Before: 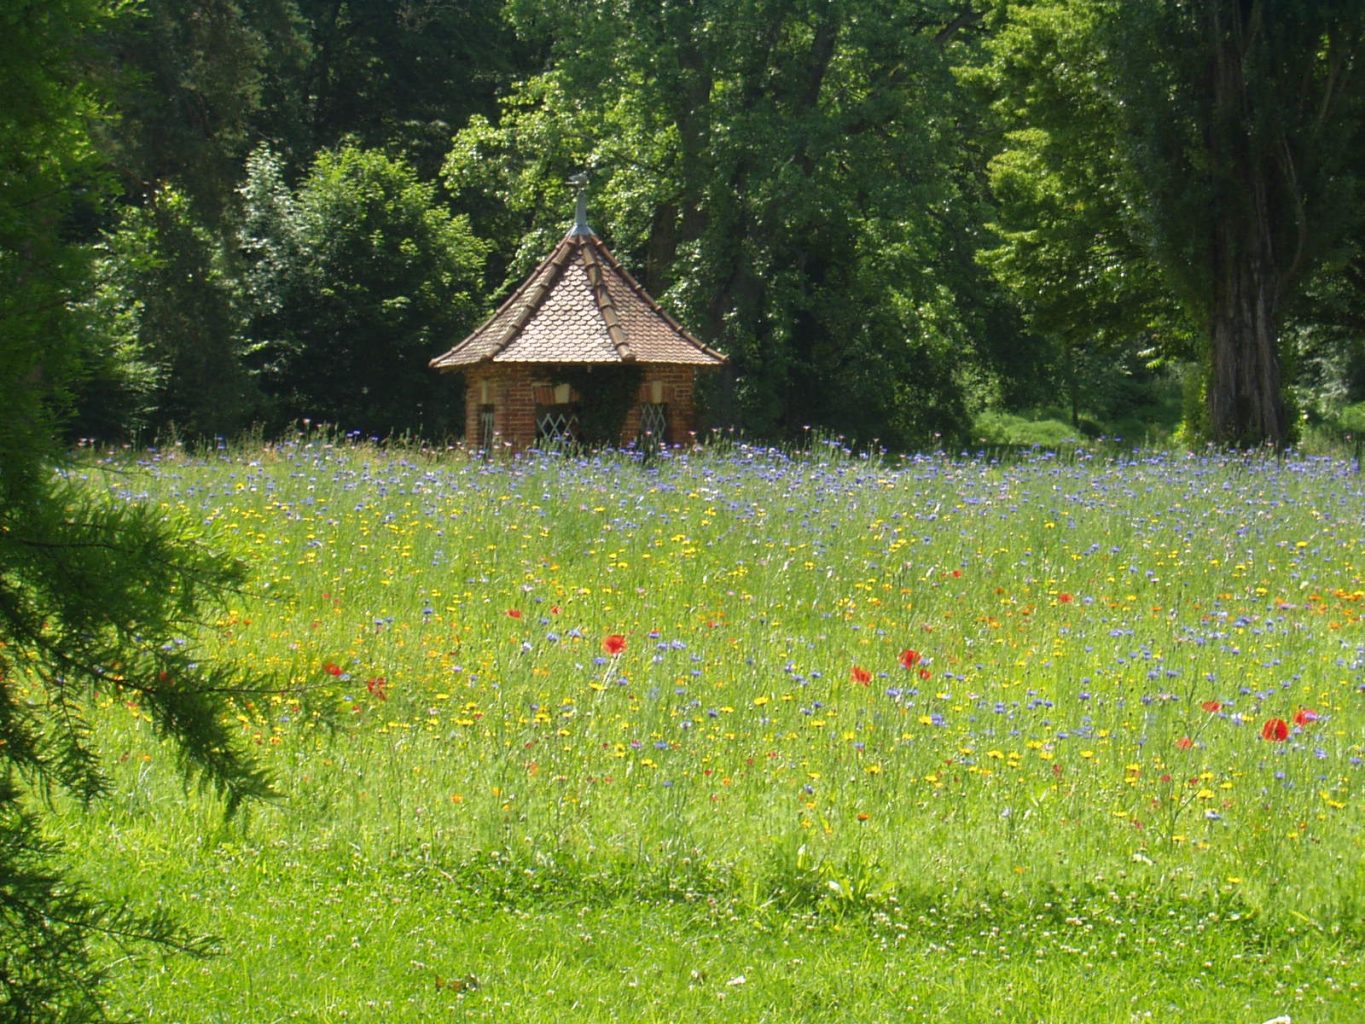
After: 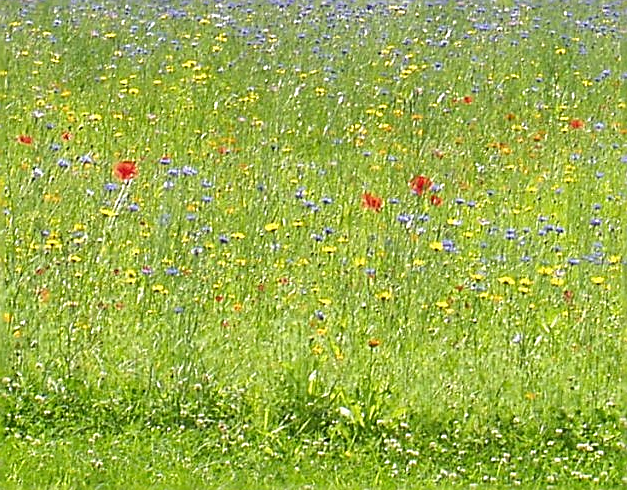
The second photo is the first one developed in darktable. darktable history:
sharpen: radius 1.689, amount 1.295
base curve: curves: ch0 [(0, 0) (0.283, 0.295) (1, 1)], exposure shift 0.01, preserve colors none
crop: left 35.849%, top 46.293%, right 18.206%, bottom 5.824%
